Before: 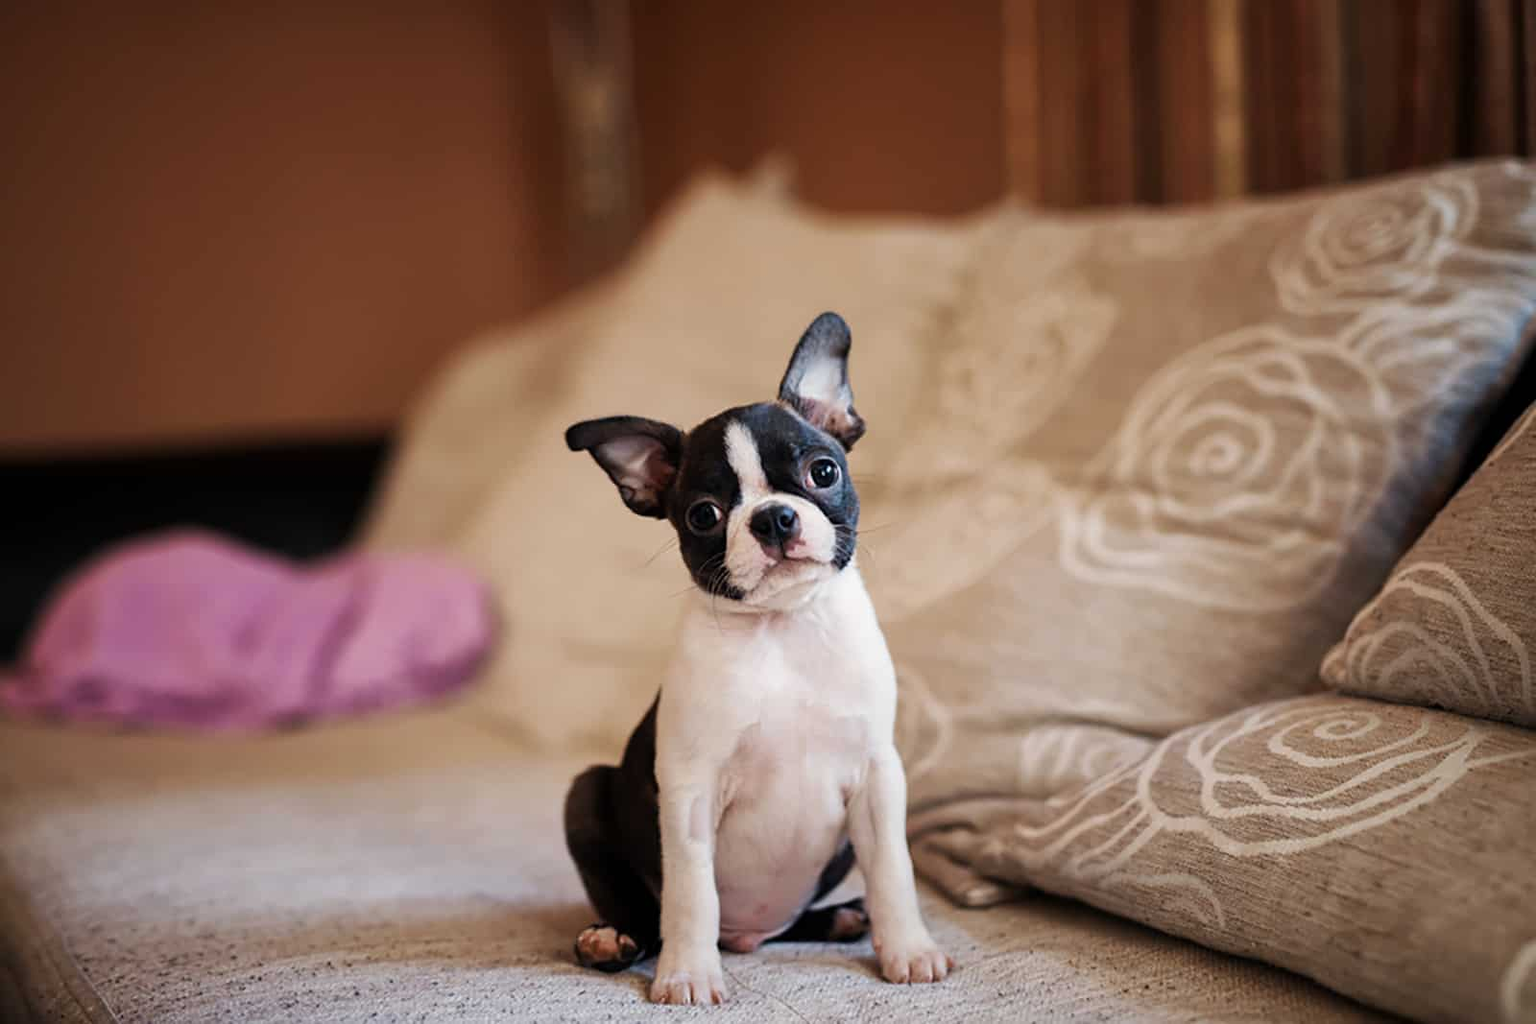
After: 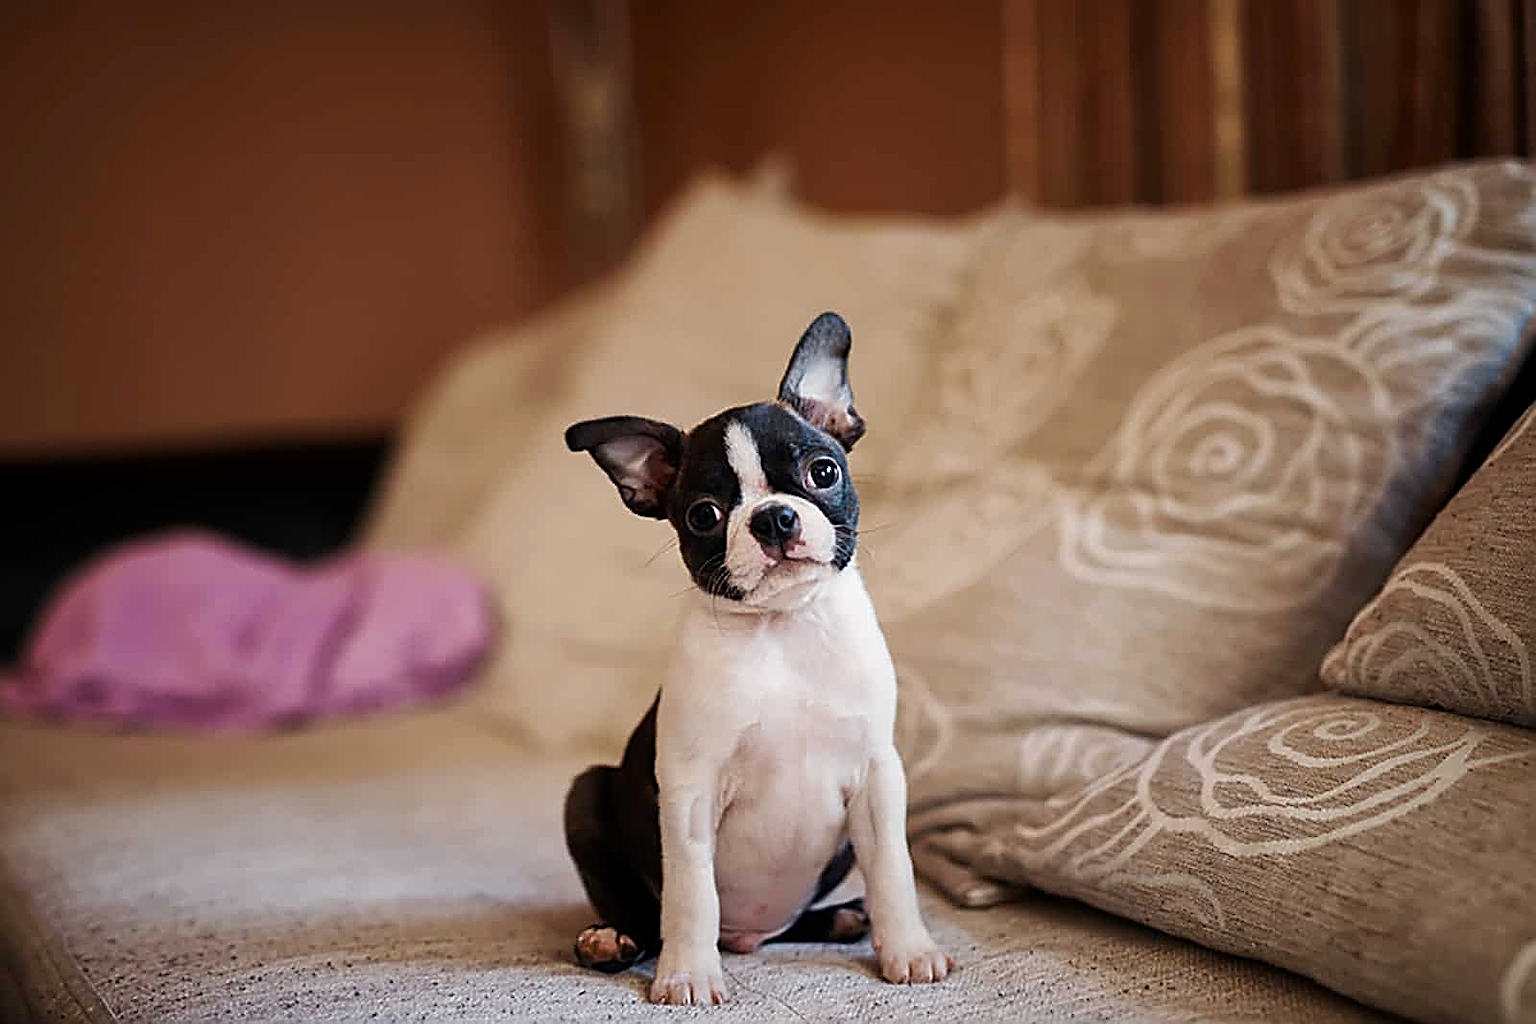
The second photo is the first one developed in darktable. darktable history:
contrast brightness saturation: contrast 0.03, brightness -0.04
sharpen: amount 1
